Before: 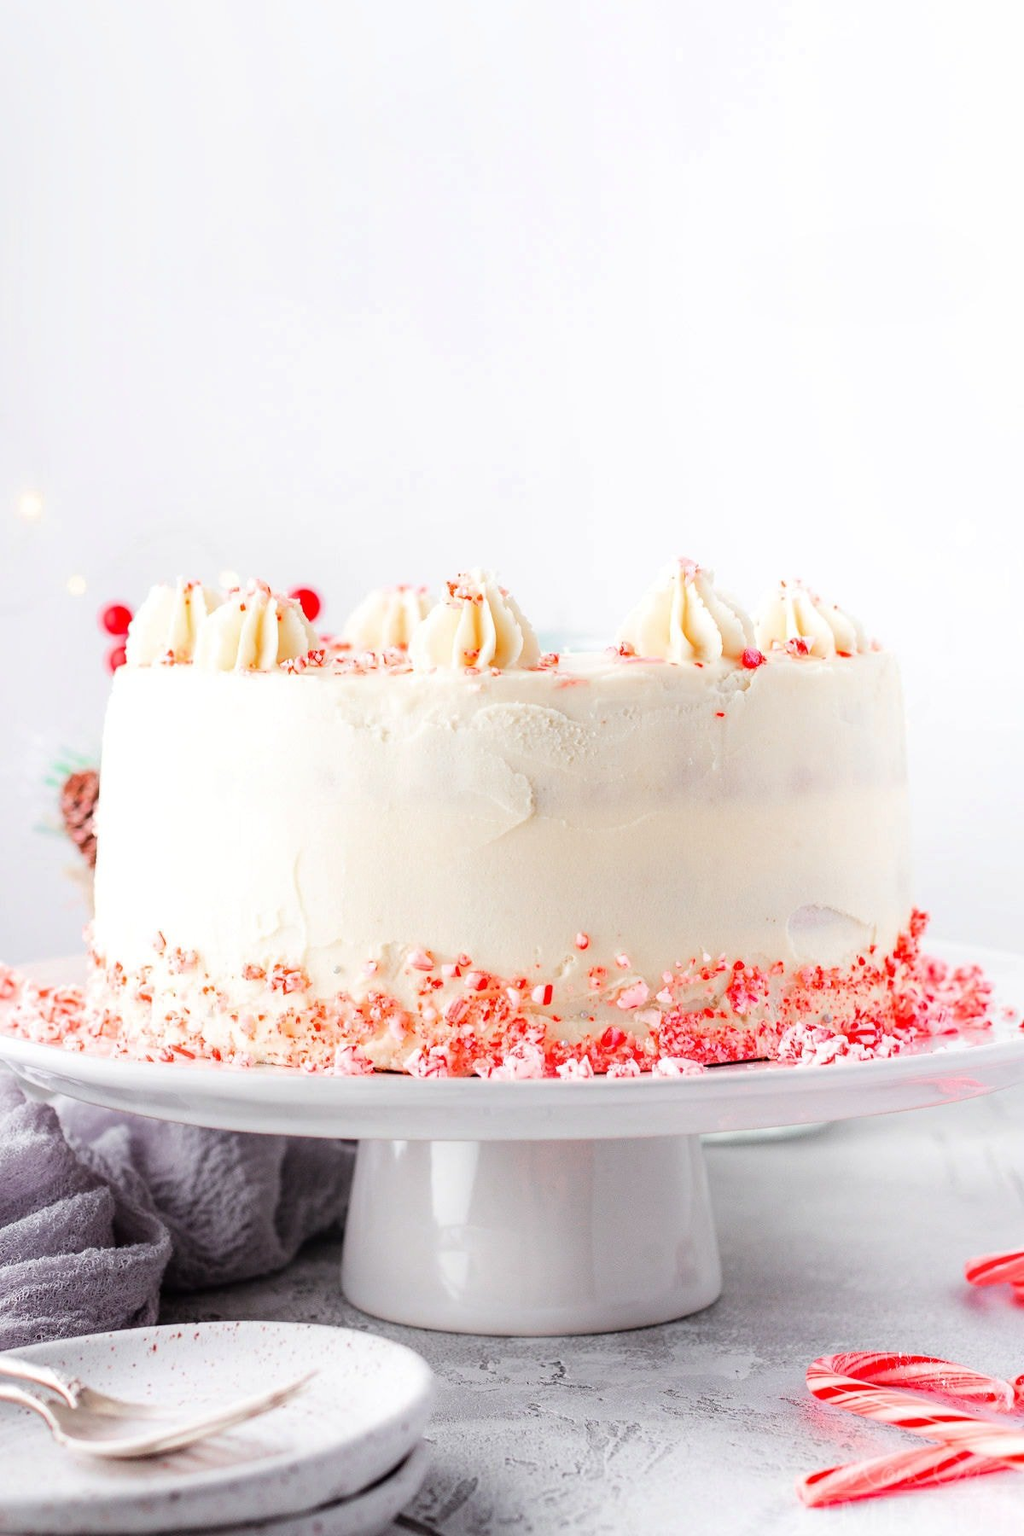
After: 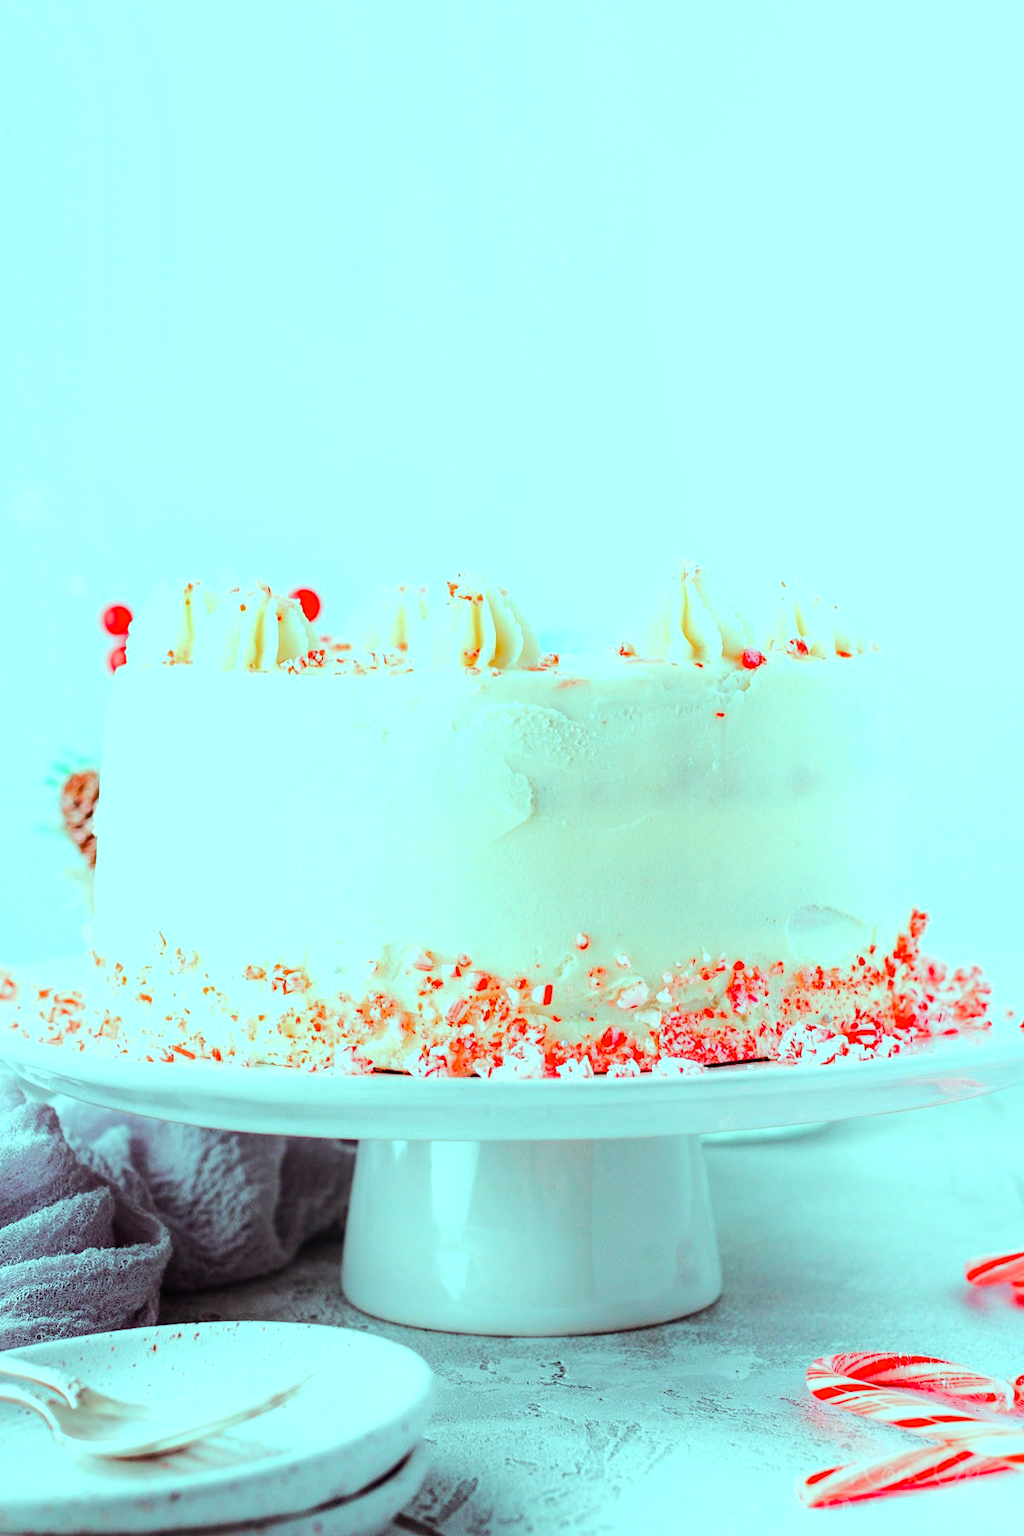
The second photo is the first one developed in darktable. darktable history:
color balance rgb: highlights gain › chroma 7.614%, highlights gain › hue 186.37°, perceptual saturation grading › global saturation 0.972%, perceptual saturation grading › highlights -16.966%, perceptual saturation grading › mid-tones 33.32%, perceptual saturation grading › shadows 50.389%, perceptual brilliance grading › highlights 18.135%, perceptual brilliance grading › mid-tones 32.458%, perceptual brilliance grading › shadows -31.468%, contrast -20.444%
